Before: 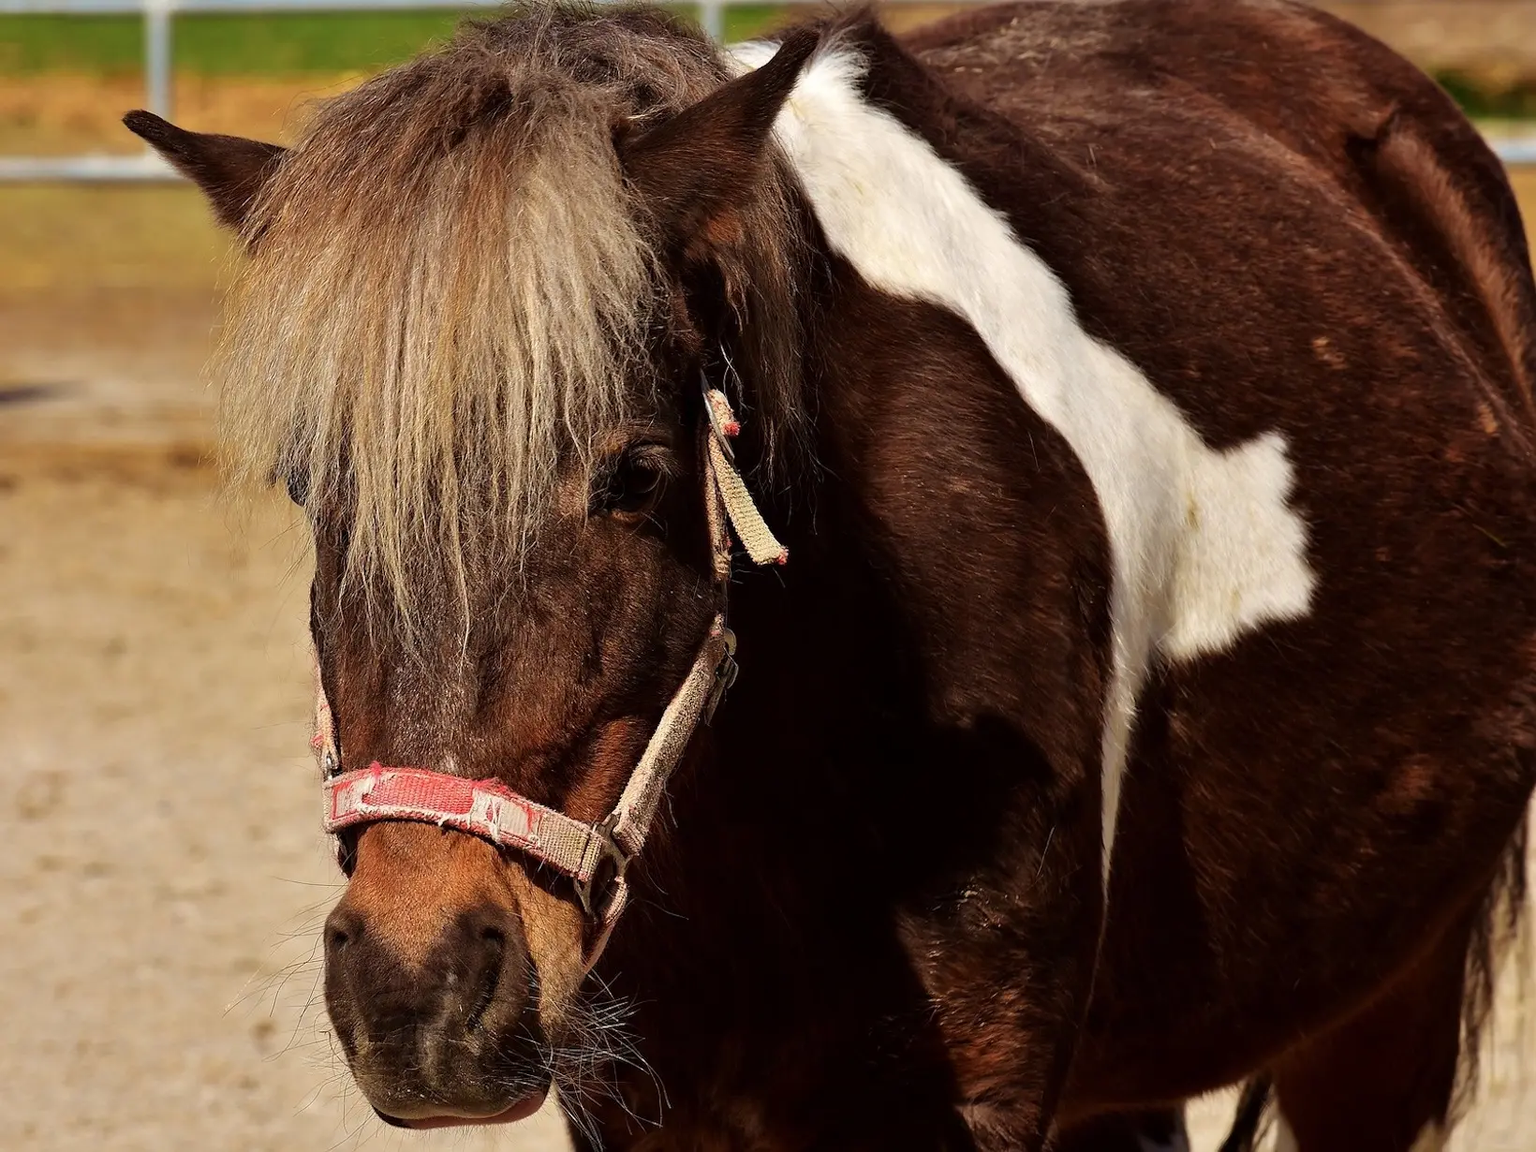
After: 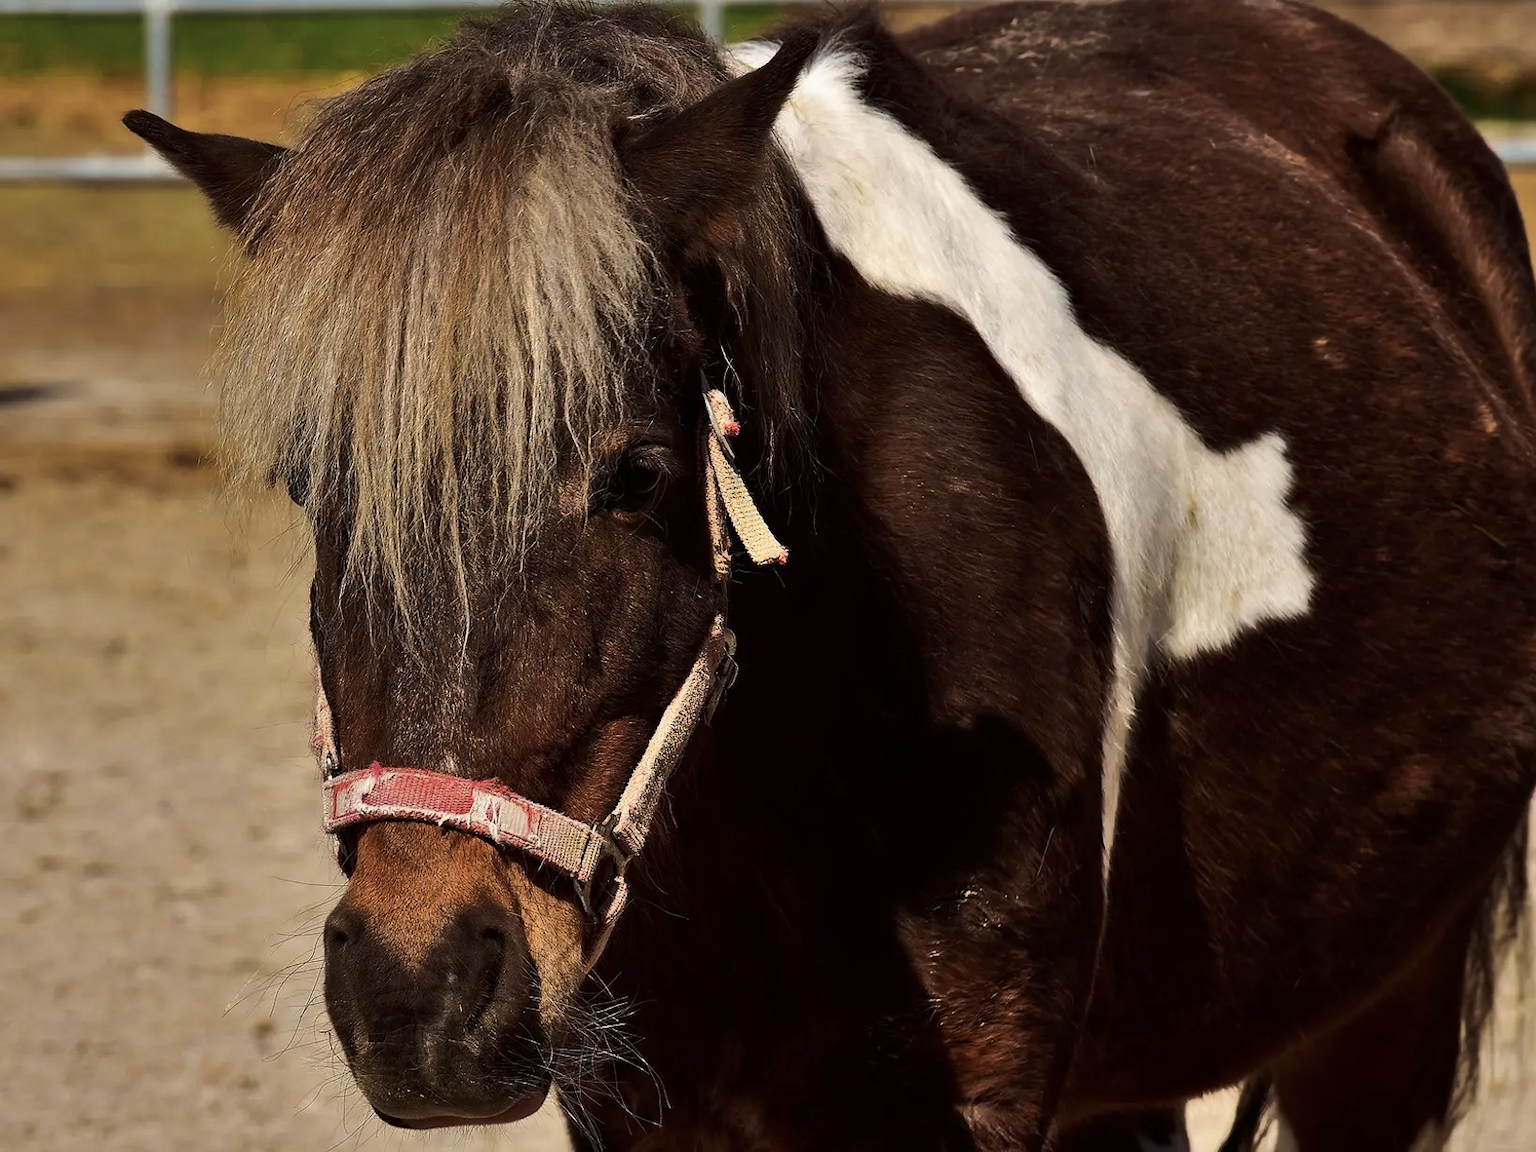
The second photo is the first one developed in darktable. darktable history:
tone curve: curves: ch0 [(0, 0) (0.003, 0.002) (0.011, 0.007) (0.025, 0.015) (0.044, 0.026) (0.069, 0.041) (0.1, 0.059) (0.136, 0.08) (0.177, 0.105) (0.224, 0.132) (0.277, 0.163) (0.335, 0.198) (0.399, 0.253) (0.468, 0.341) (0.543, 0.435) (0.623, 0.532) (0.709, 0.635) (0.801, 0.745) (0.898, 0.873) (1, 1)], color space Lab, linked channels, preserve colors none
shadows and highlights: shadows 43.8, white point adjustment -1.52, soften with gaussian
